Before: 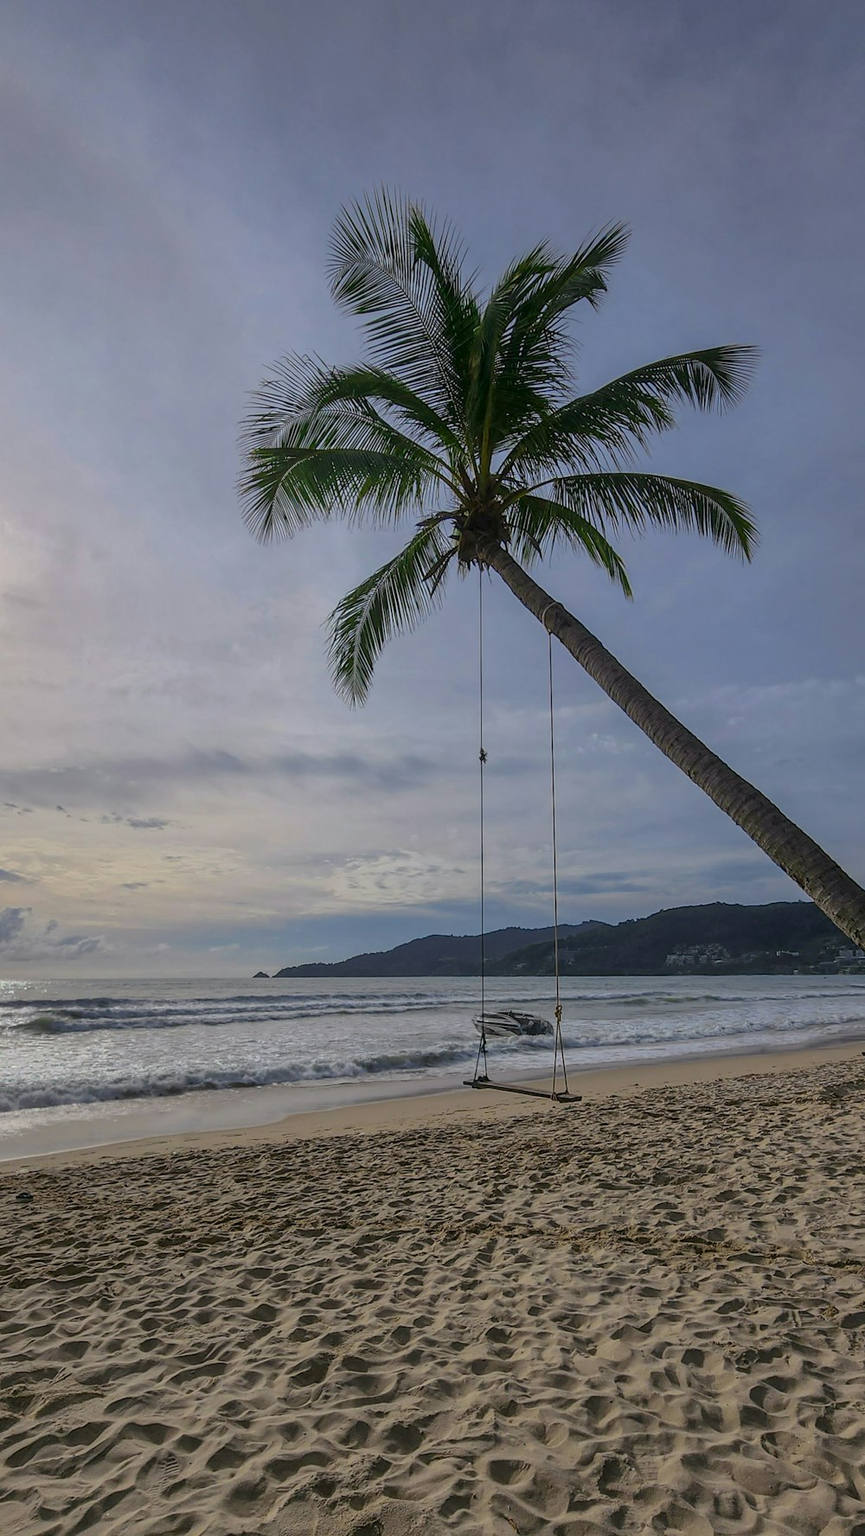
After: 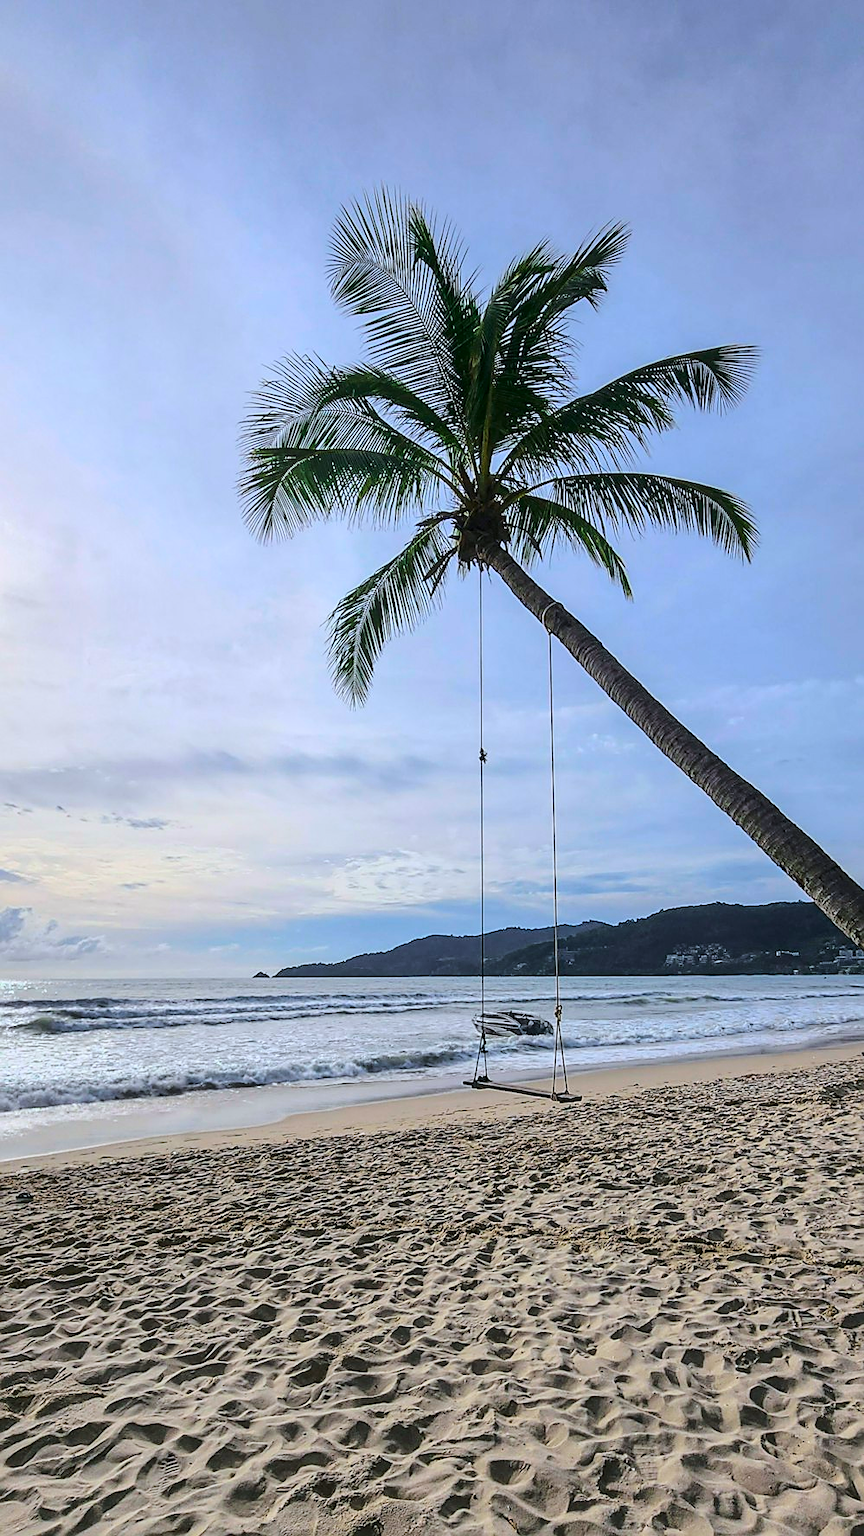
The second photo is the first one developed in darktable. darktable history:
color calibration: x 0.367, y 0.379, temperature 4403.11 K
sharpen: on, module defaults
base curve: curves: ch0 [(0, 0) (0.032, 0.037) (0.105, 0.228) (0.435, 0.76) (0.856, 0.983) (1, 1)]
color balance rgb: perceptual saturation grading › global saturation -2.755%, perceptual saturation grading › shadows -3.216%, saturation formula JzAzBz (2021)
